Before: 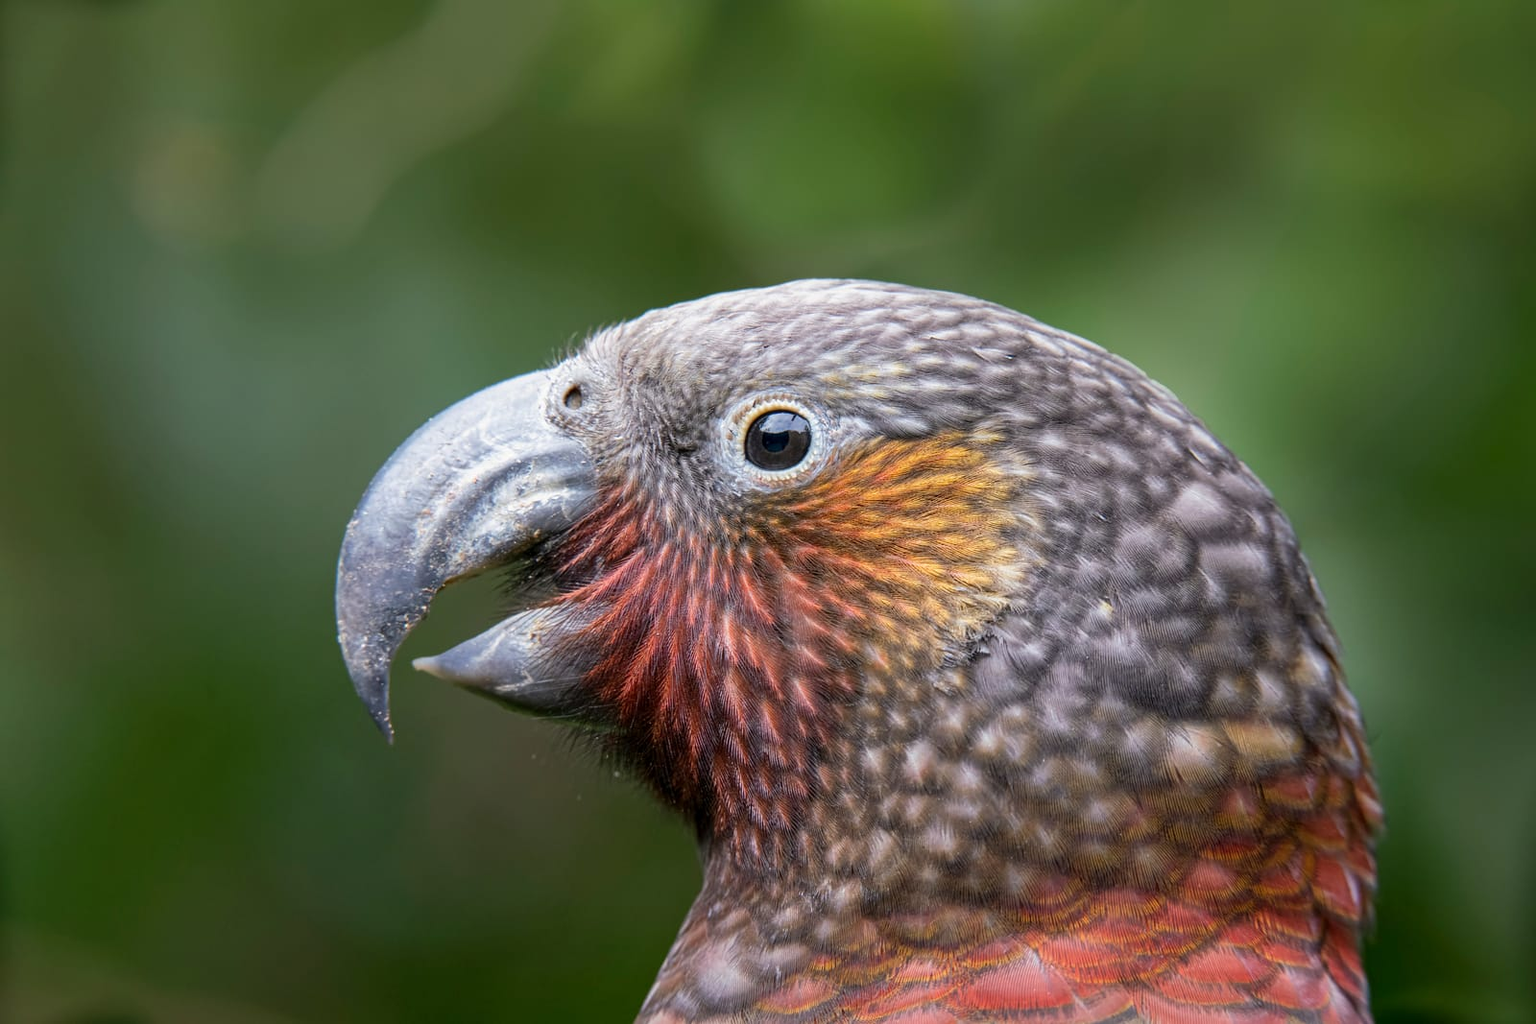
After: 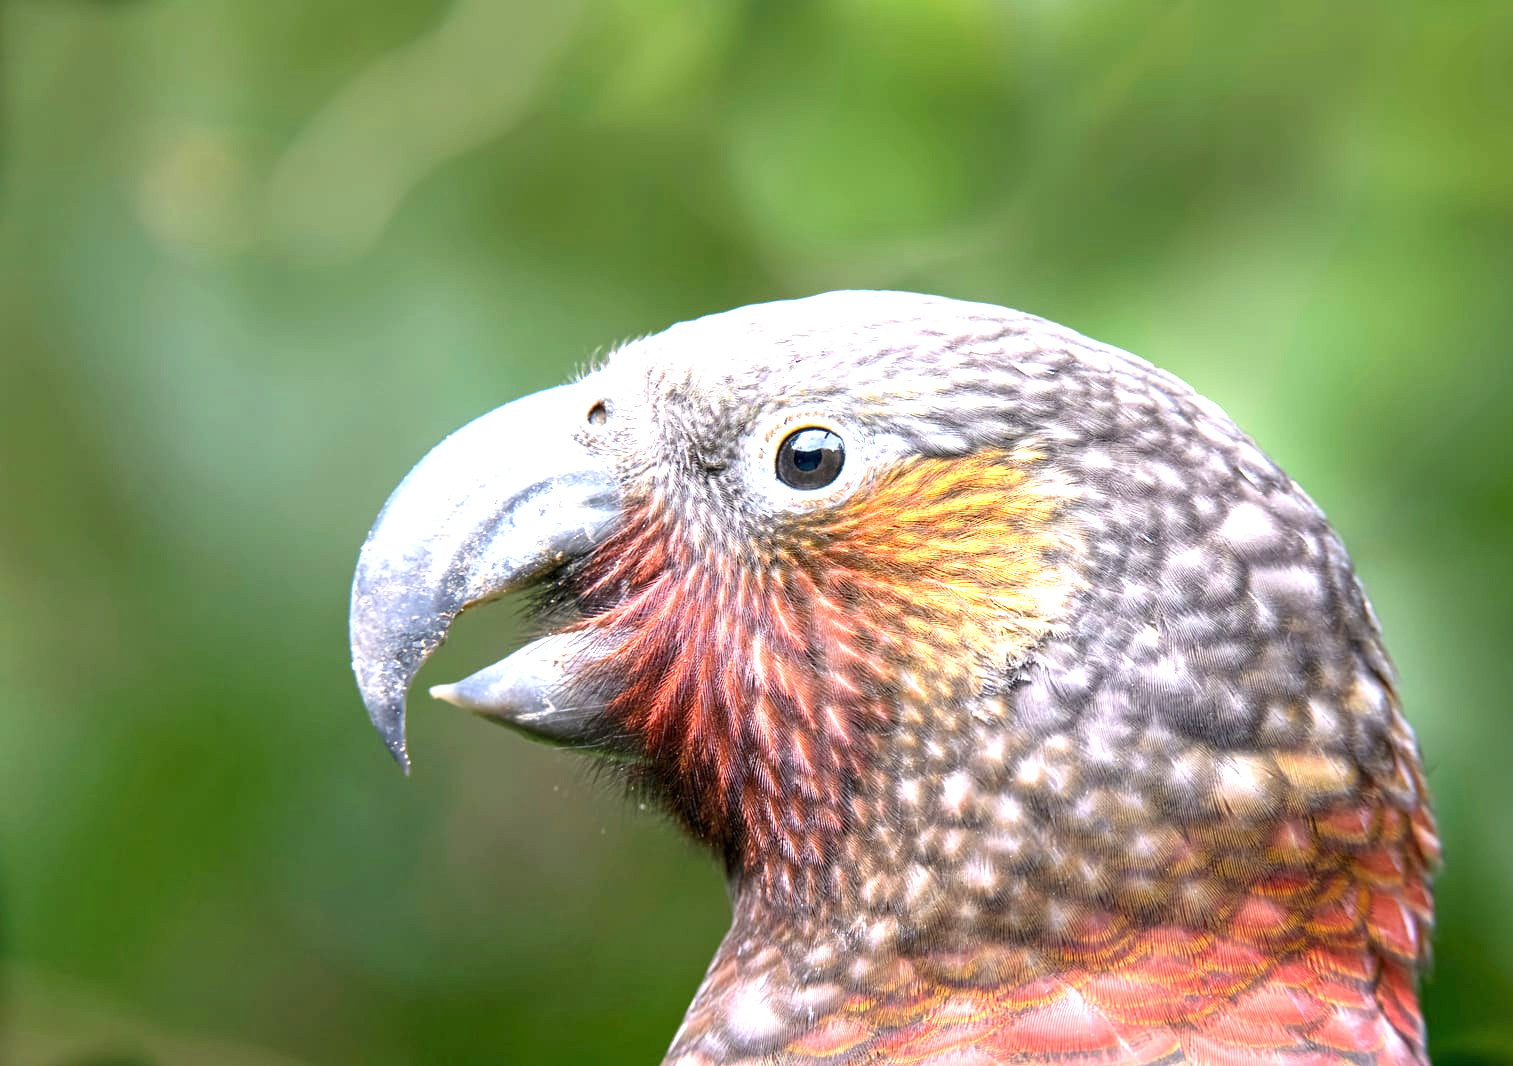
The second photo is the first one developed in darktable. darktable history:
exposure: black level correction 0, exposure 1.475 EV, compensate highlight preservation false
crop and rotate: left 0%, right 5.396%
